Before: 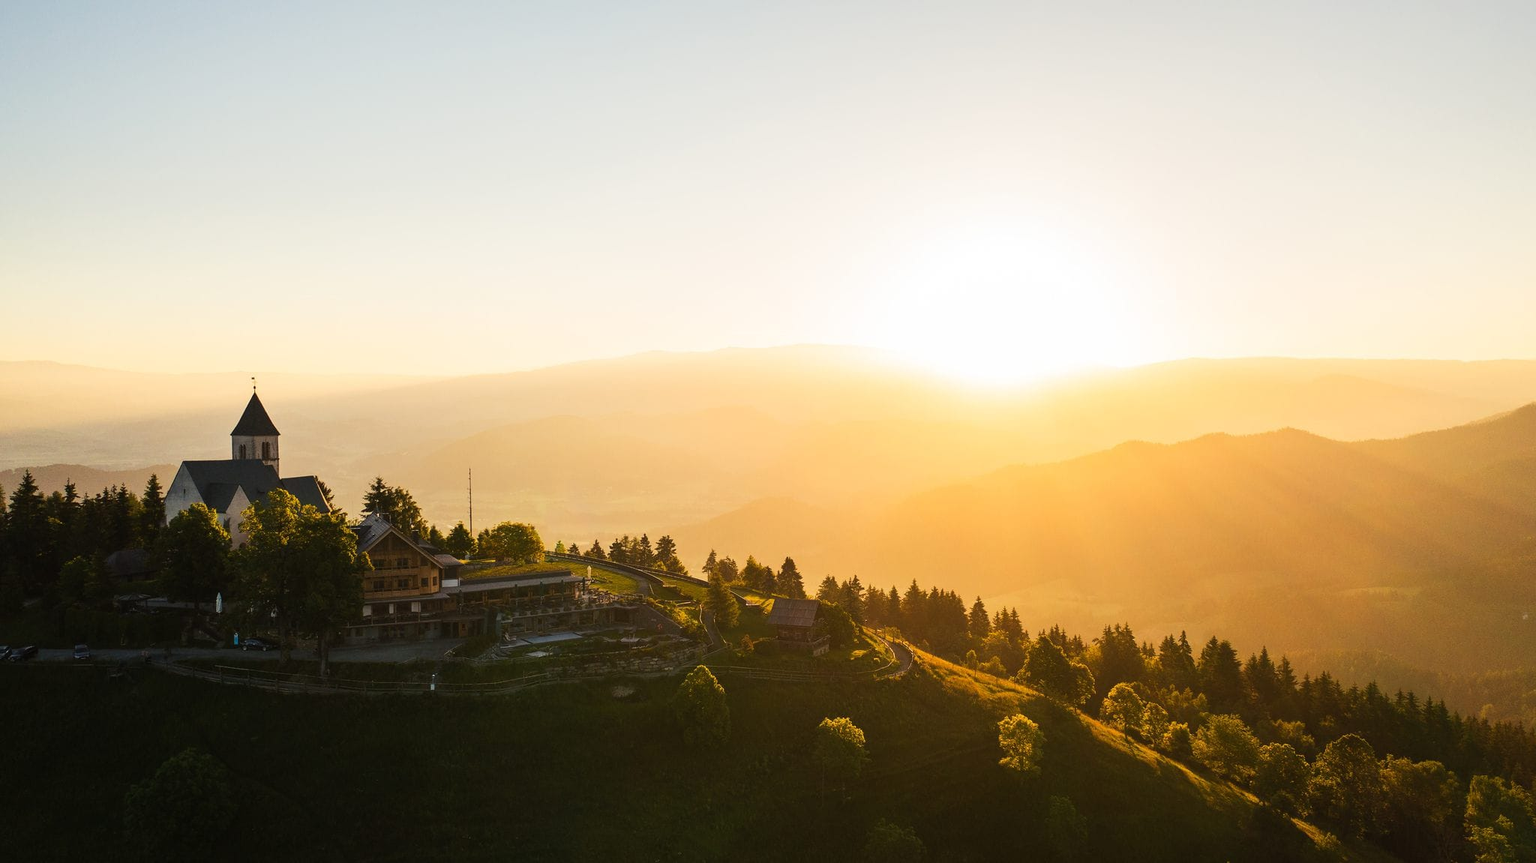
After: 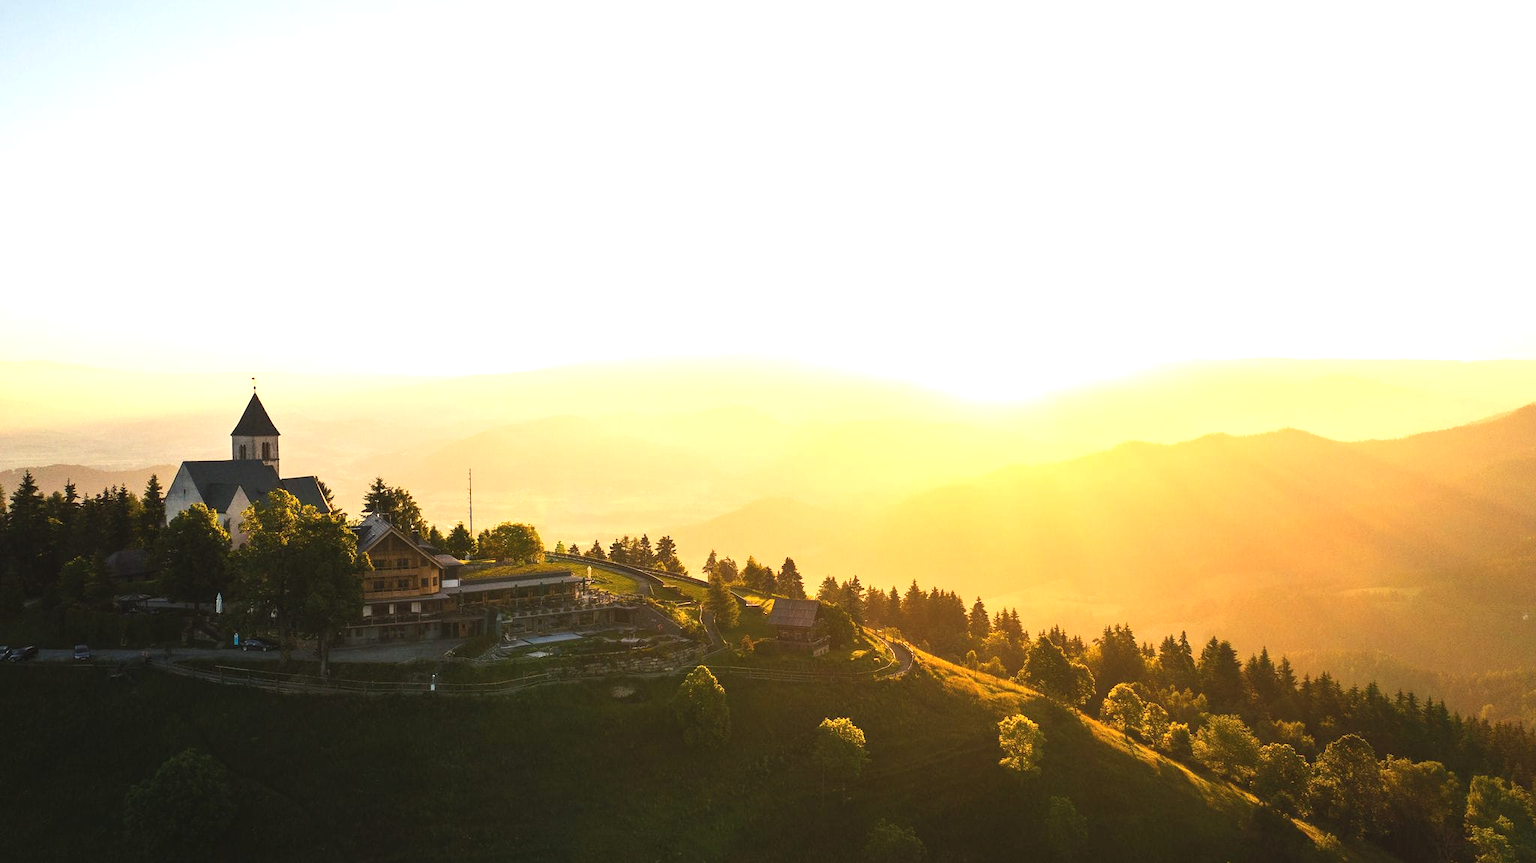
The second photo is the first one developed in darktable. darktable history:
exposure: black level correction -0.002, exposure 0.71 EV, compensate highlight preservation false
